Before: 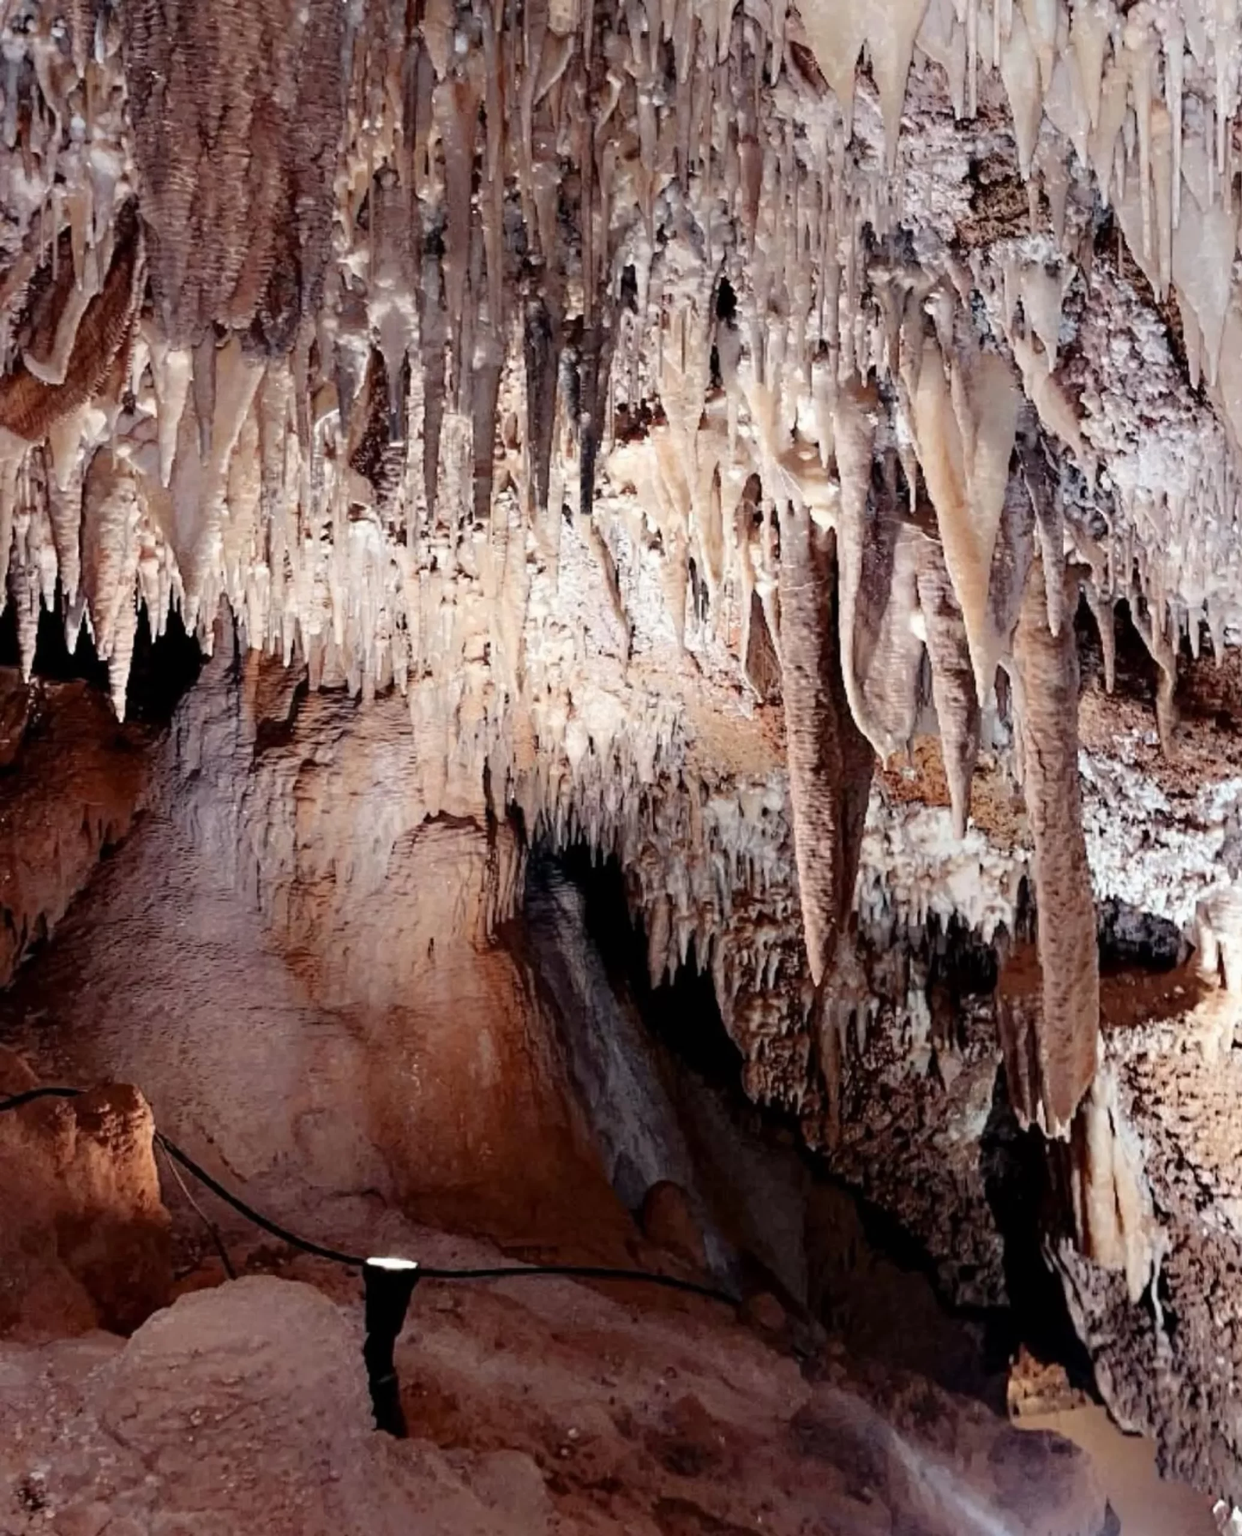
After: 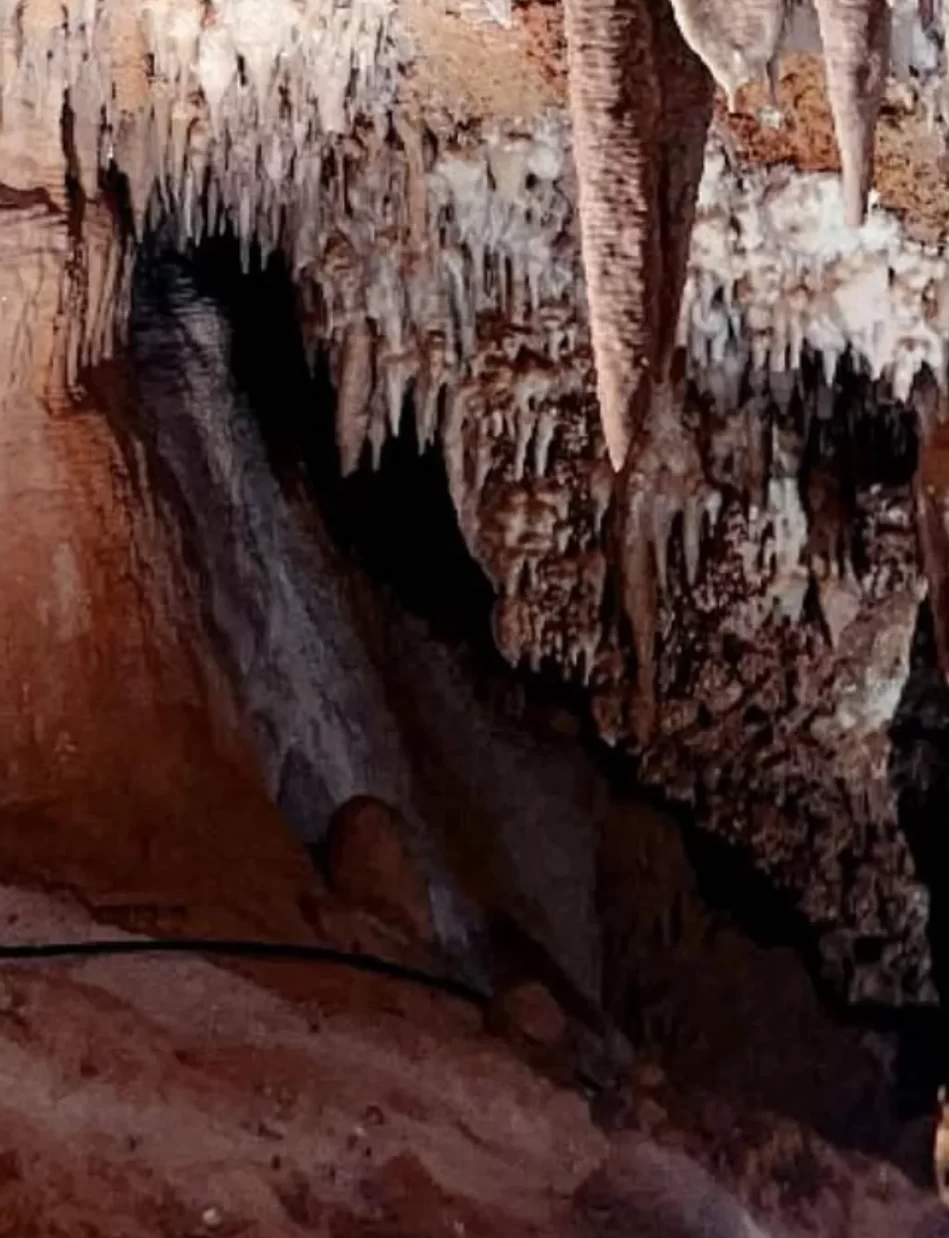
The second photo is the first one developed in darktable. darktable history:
white balance: emerald 1
crop: left 35.976%, top 45.819%, right 18.162%, bottom 5.807%
